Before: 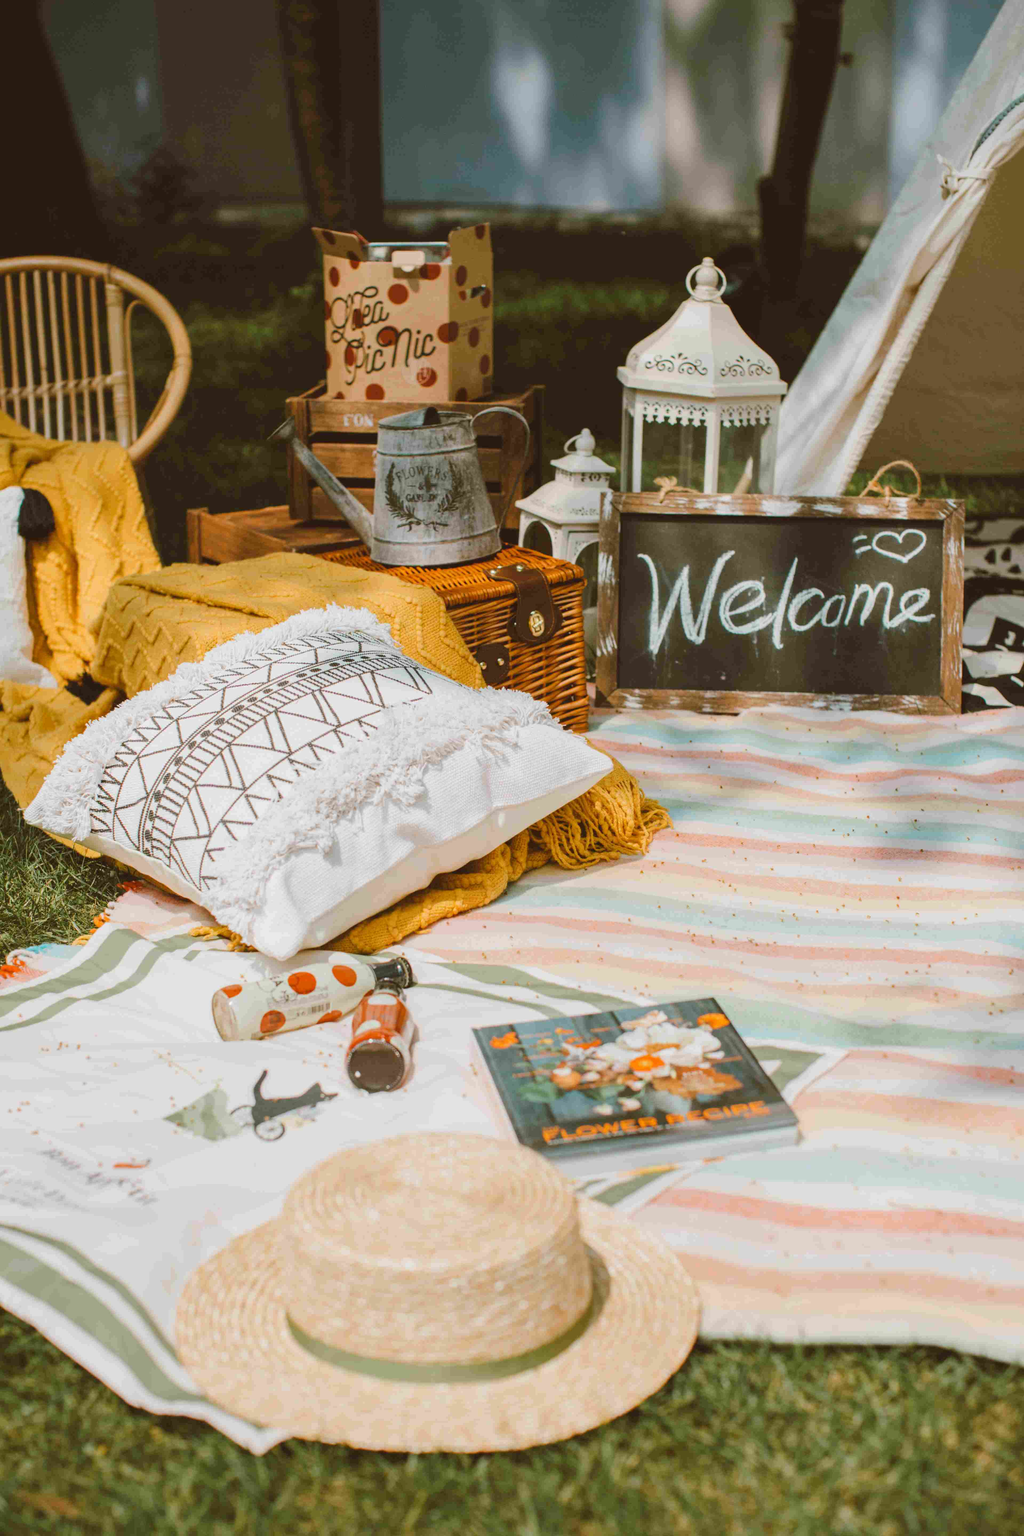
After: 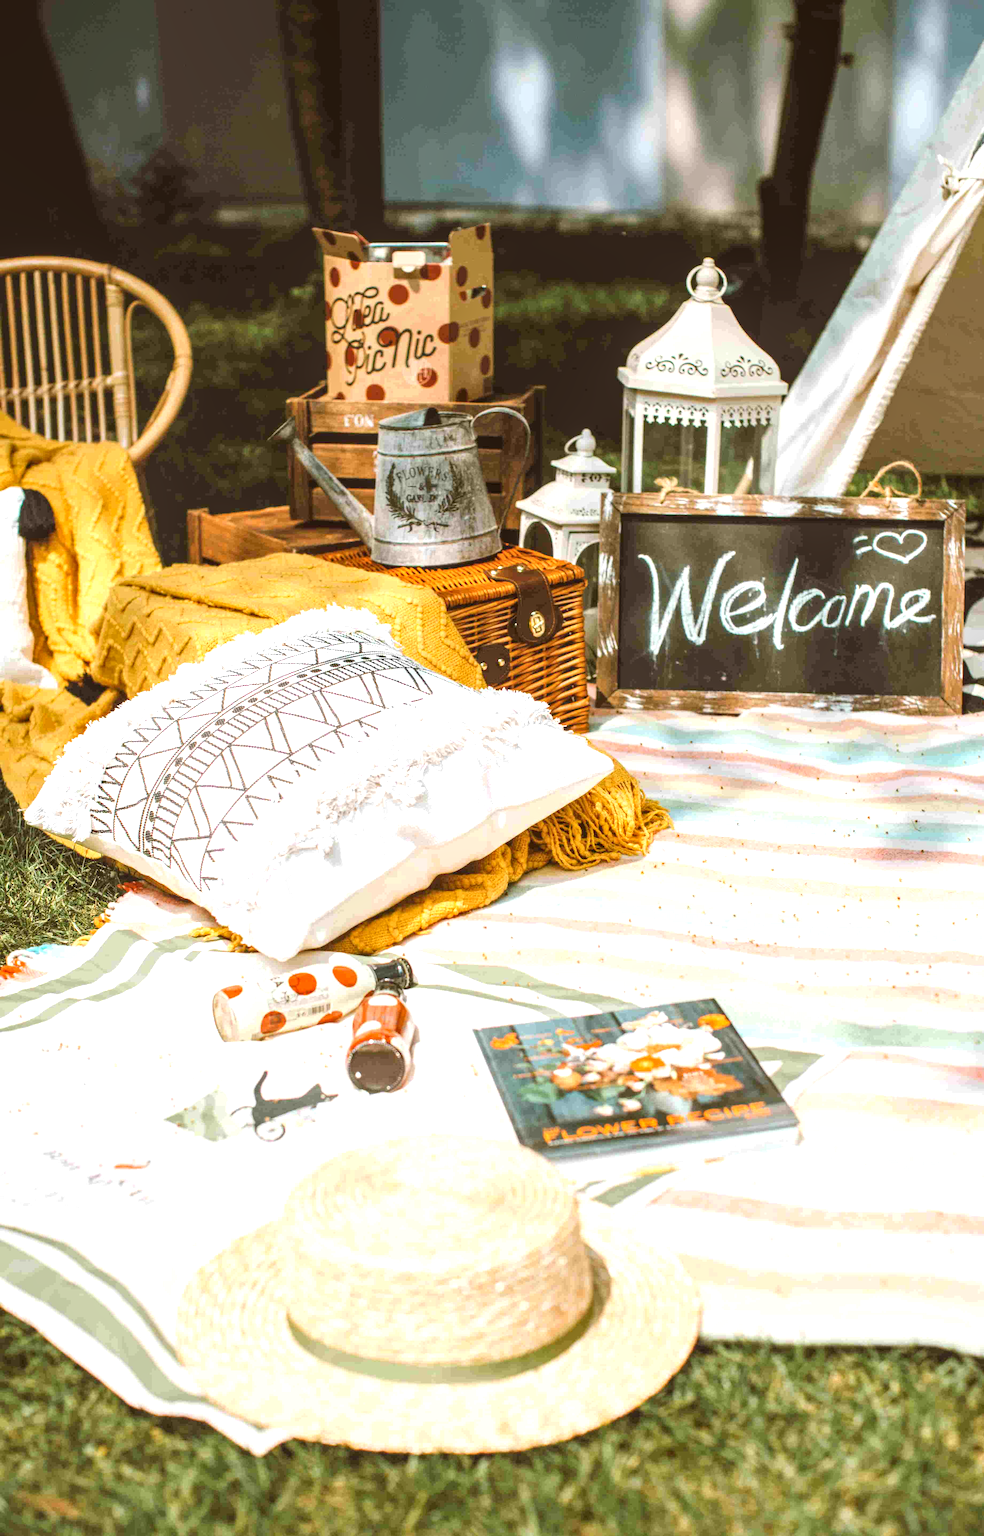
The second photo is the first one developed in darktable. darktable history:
exposure: exposure 0.446 EV, compensate highlight preservation false
tone equalizer: -8 EV -0.379 EV, -7 EV -0.394 EV, -6 EV -0.365 EV, -5 EV -0.247 EV, -3 EV 0.253 EV, -2 EV 0.345 EV, -1 EV 0.387 EV, +0 EV 0.443 EV, mask exposure compensation -0.493 EV
local contrast: detail 130%
crop: right 3.917%, bottom 0.025%
